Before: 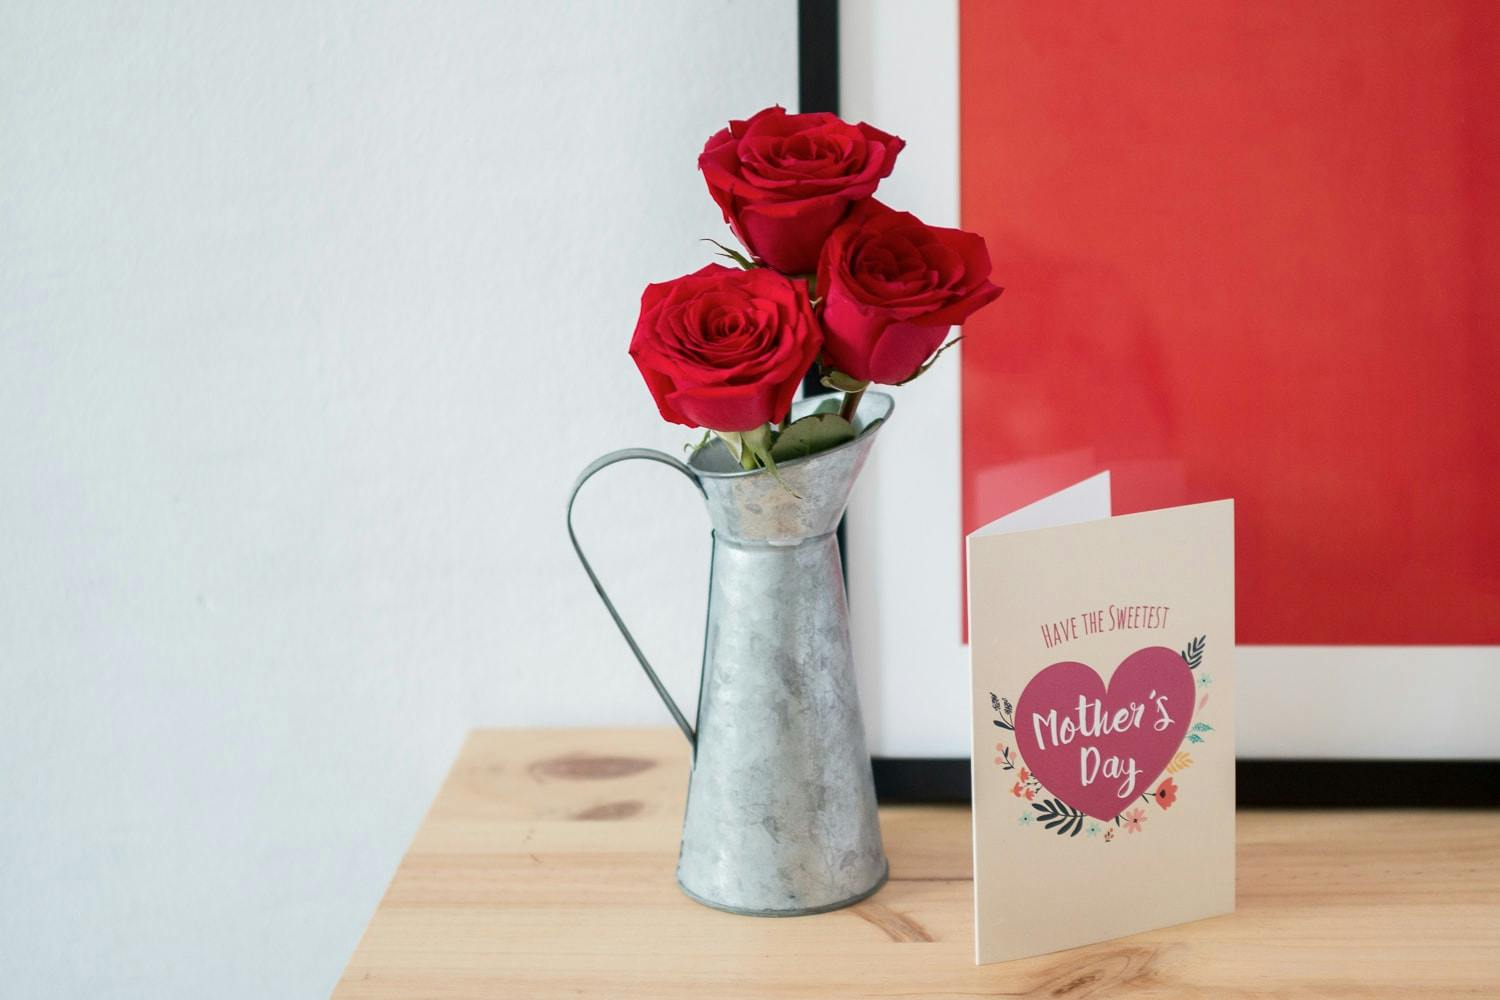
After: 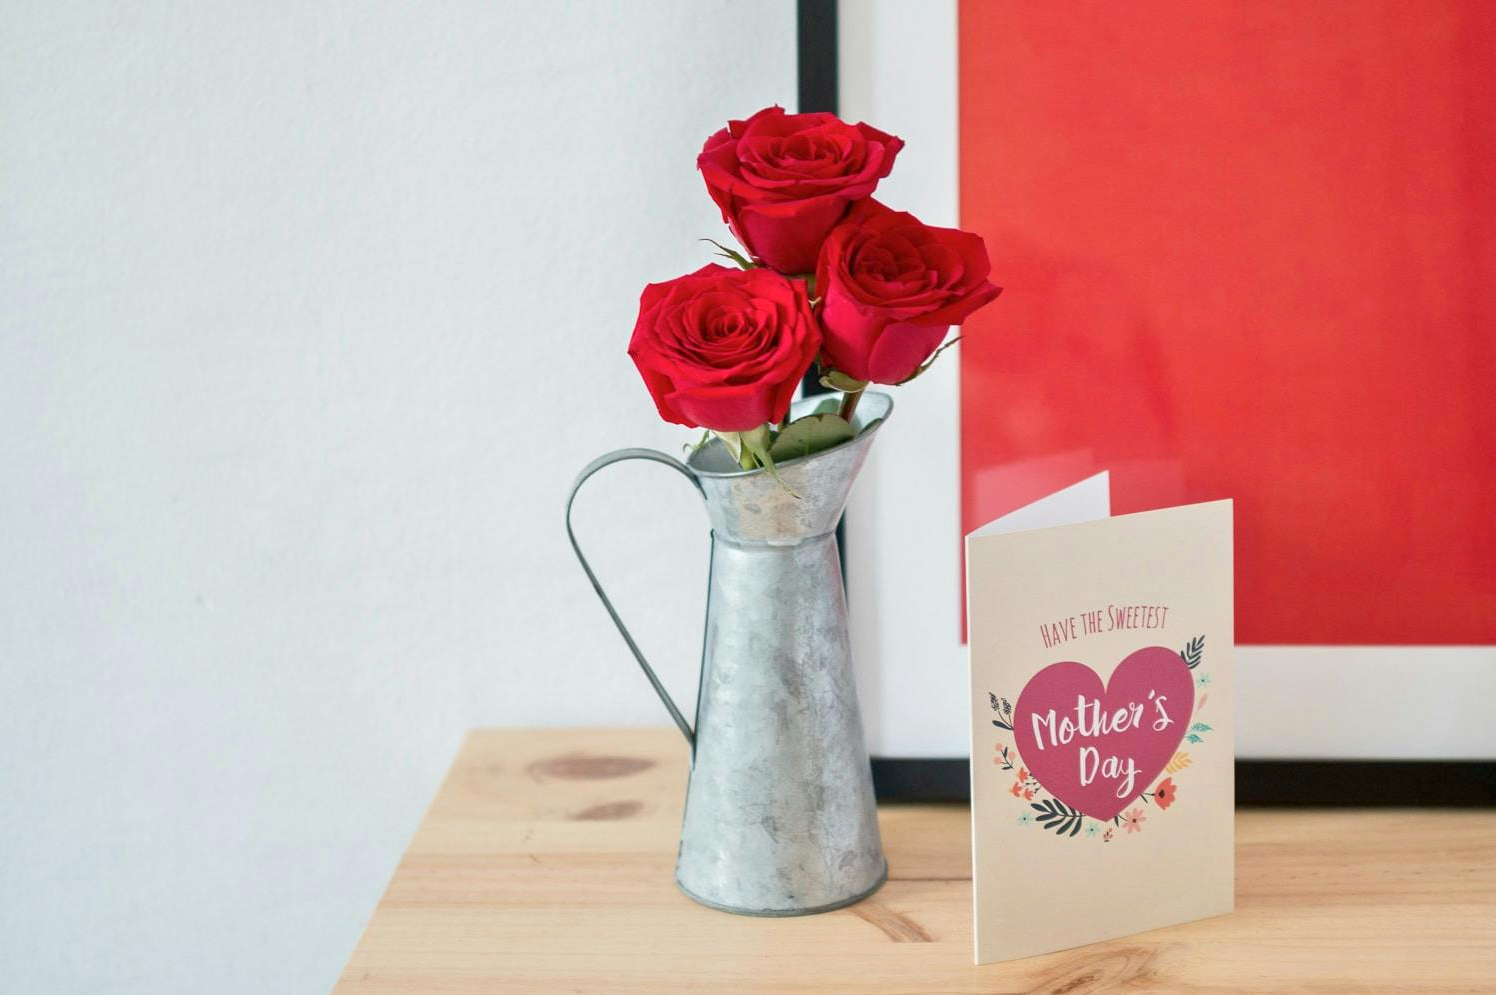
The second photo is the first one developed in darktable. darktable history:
crop: left 0.117%
tone equalizer: -8 EV 0.975 EV, -7 EV 0.967 EV, -6 EV 0.977 EV, -5 EV 1.01 EV, -4 EV 1.01 EV, -3 EV 0.762 EV, -2 EV 0.529 EV, -1 EV 0.256 EV
